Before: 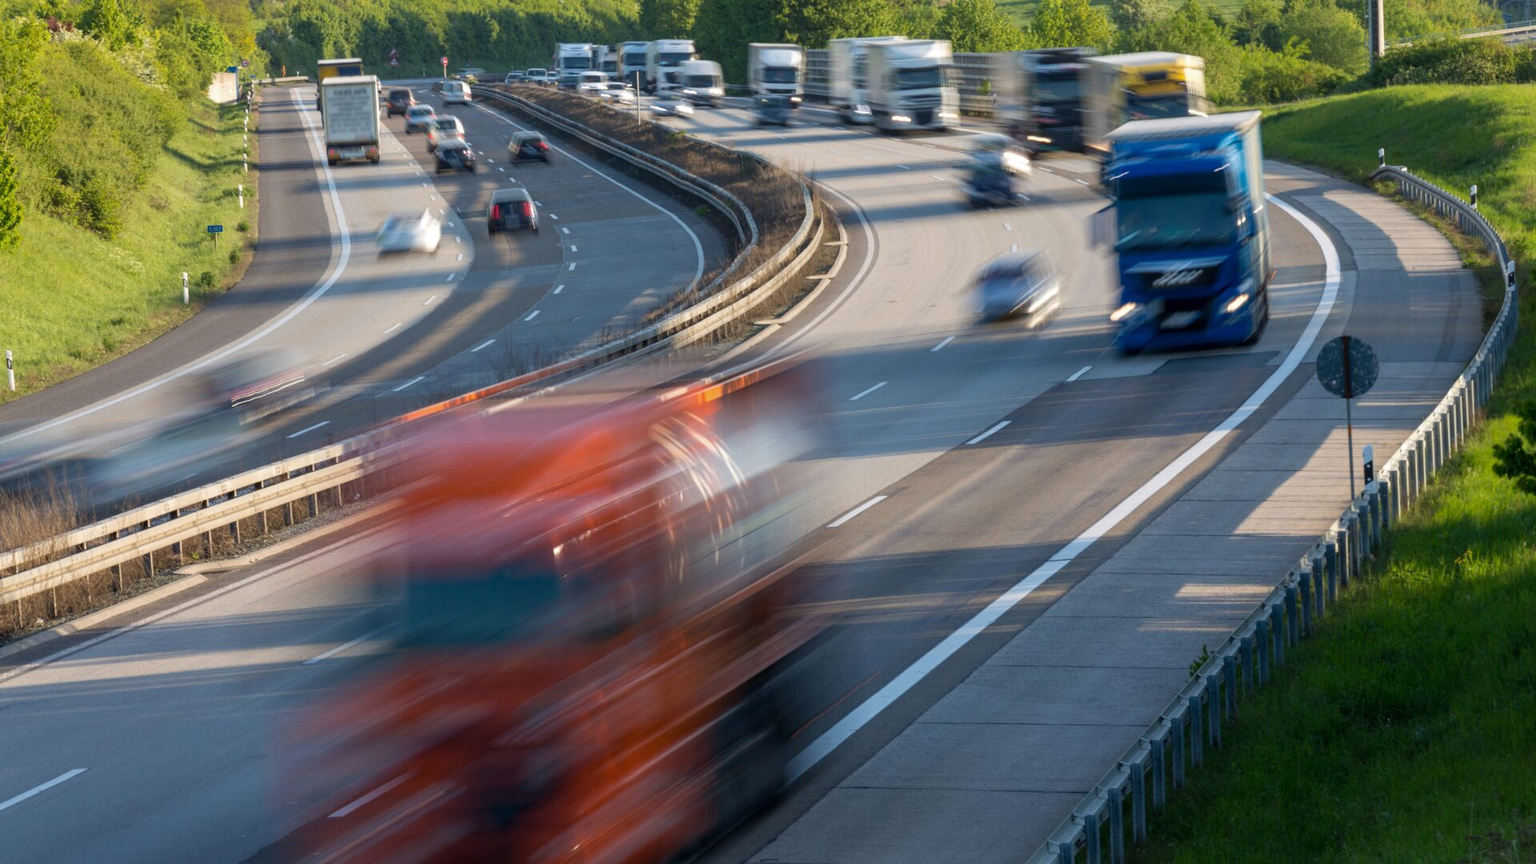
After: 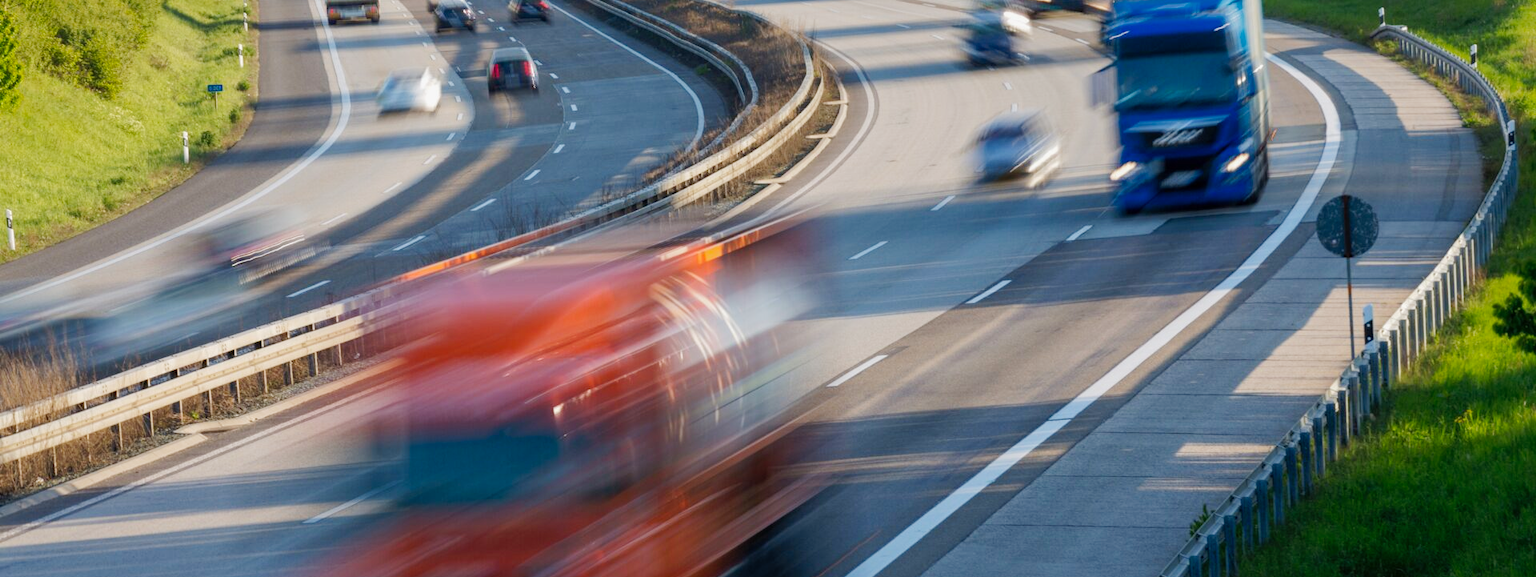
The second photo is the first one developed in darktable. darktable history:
crop: top 16.333%, bottom 16.73%
tone curve: curves: ch0 [(0, 0) (0.071, 0.047) (0.266, 0.26) (0.491, 0.552) (0.753, 0.818) (1, 0.983)]; ch1 [(0, 0) (0.346, 0.307) (0.408, 0.369) (0.463, 0.443) (0.482, 0.493) (0.502, 0.5) (0.517, 0.518) (0.55, 0.573) (0.597, 0.641) (0.651, 0.709) (1, 1)]; ch2 [(0, 0) (0.346, 0.34) (0.434, 0.46) (0.485, 0.494) (0.5, 0.494) (0.517, 0.506) (0.535, 0.545) (0.583, 0.634) (0.625, 0.686) (1, 1)], preserve colors none
shadows and highlights: highlights color adjustment 0.033%
